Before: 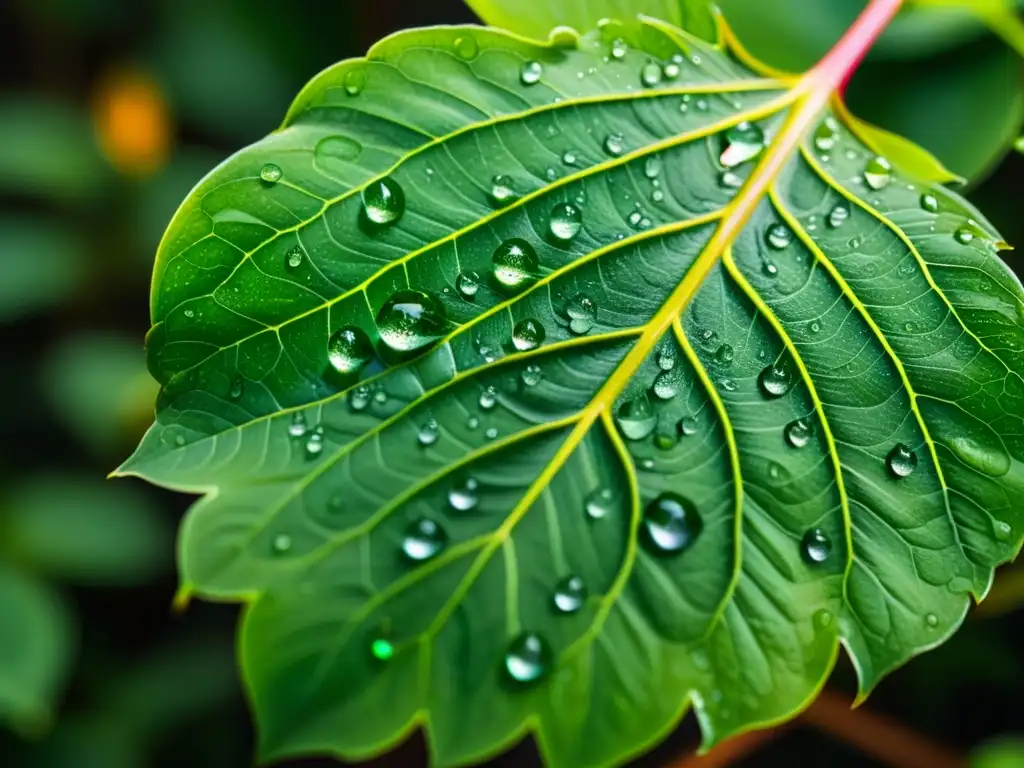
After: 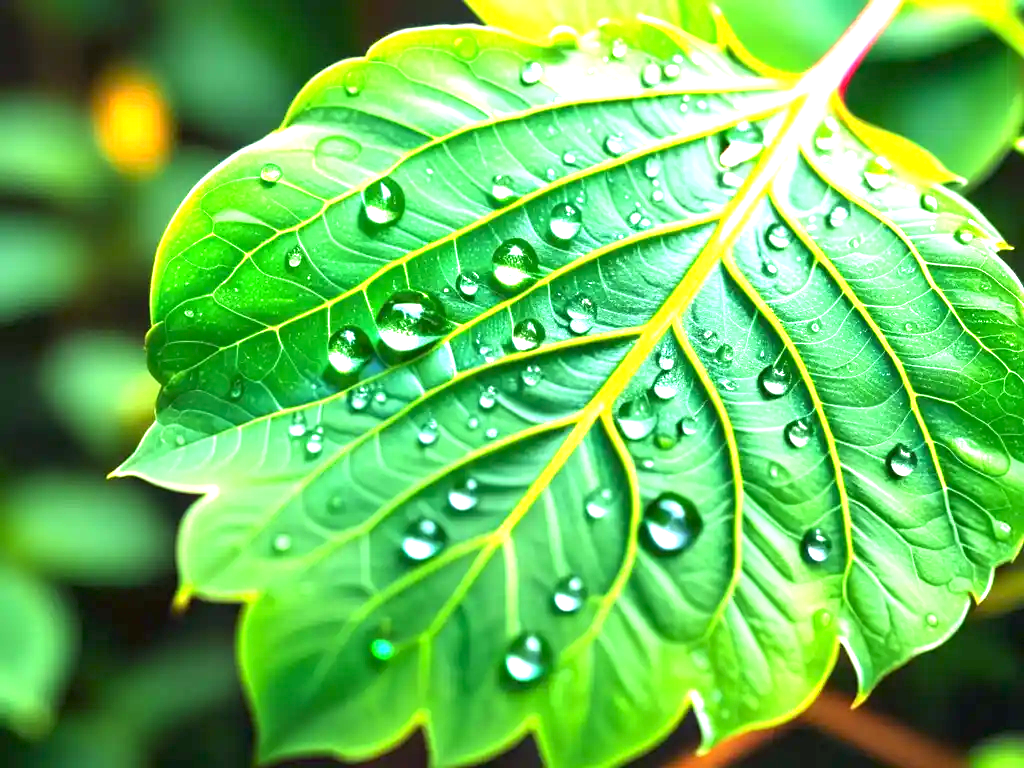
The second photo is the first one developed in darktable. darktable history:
exposure: exposure 2.015 EV, compensate highlight preservation false
